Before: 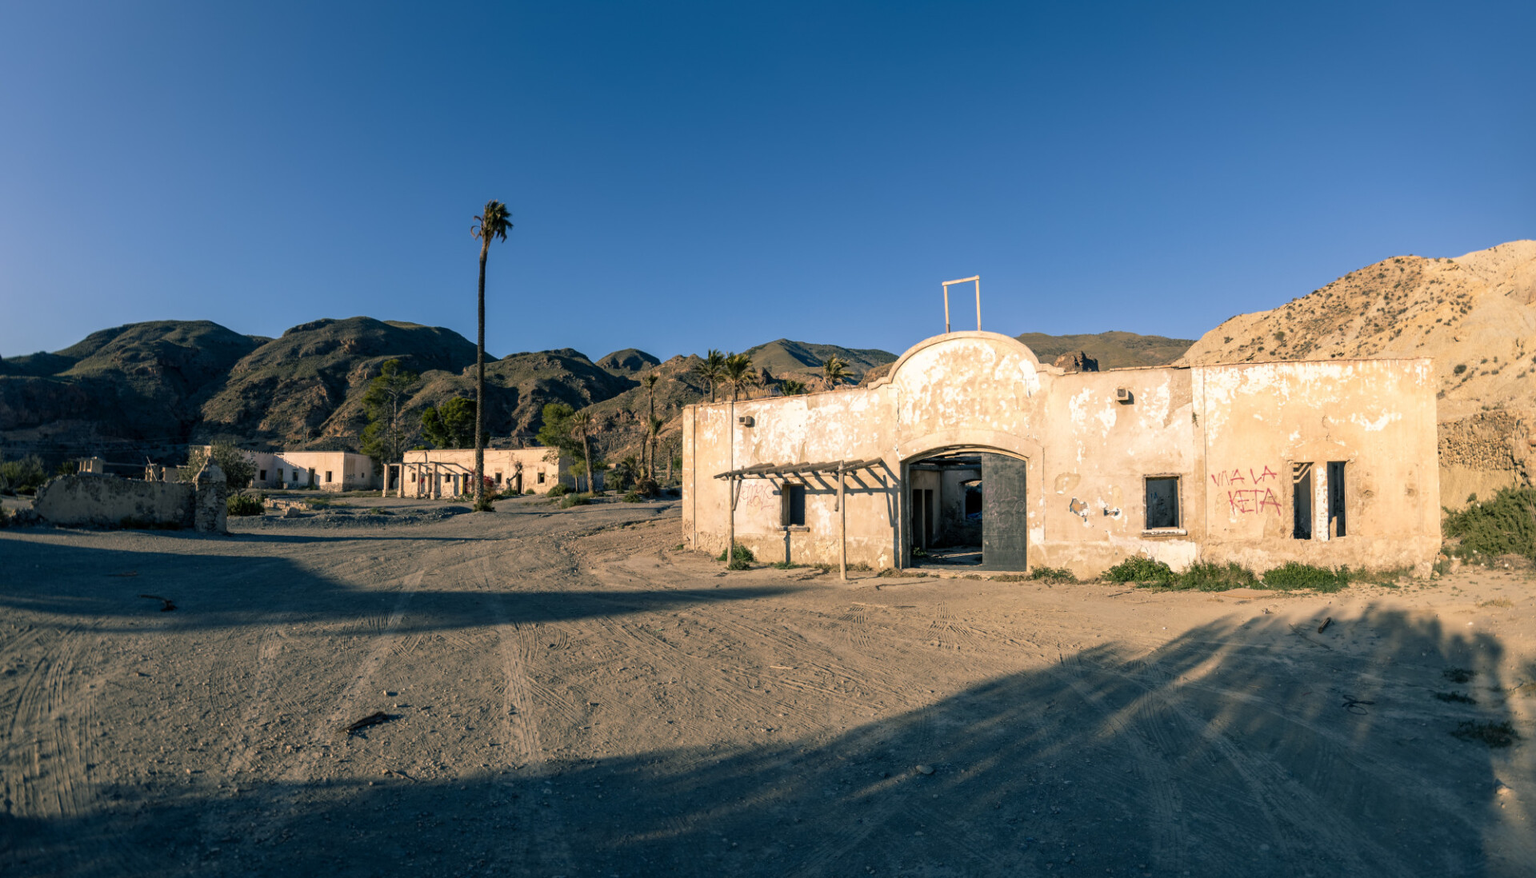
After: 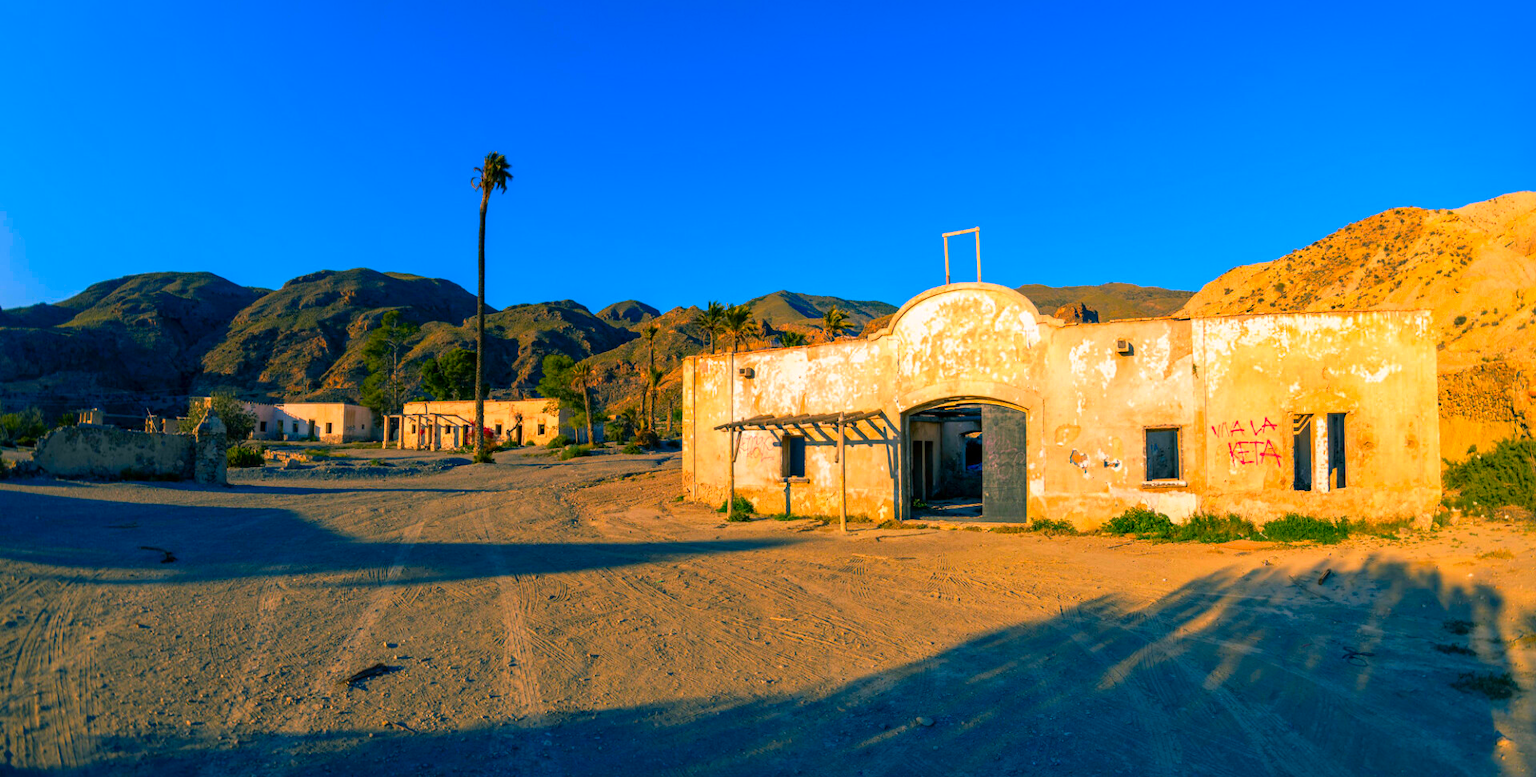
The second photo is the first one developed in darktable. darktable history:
color correction: highlights a* 1.61, highlights b* -1.73, saturation 2.54
crop and rotate: top 5.566%, bottom 5.886%
